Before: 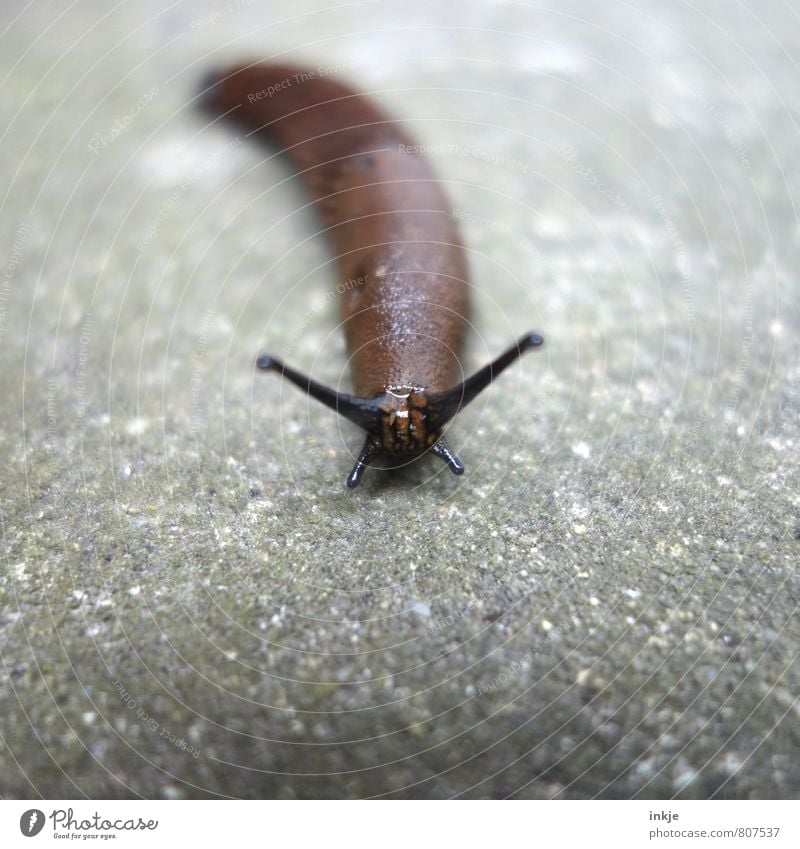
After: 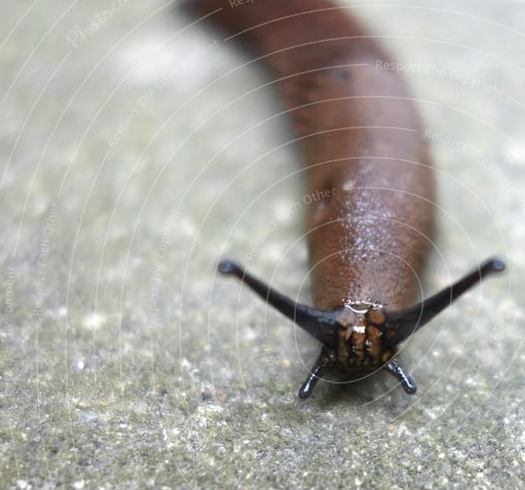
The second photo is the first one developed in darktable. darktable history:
crop and rotate: angle -4.4°, left 2.055%, top 6.999%, right 27.167%, bottom 30.658%
